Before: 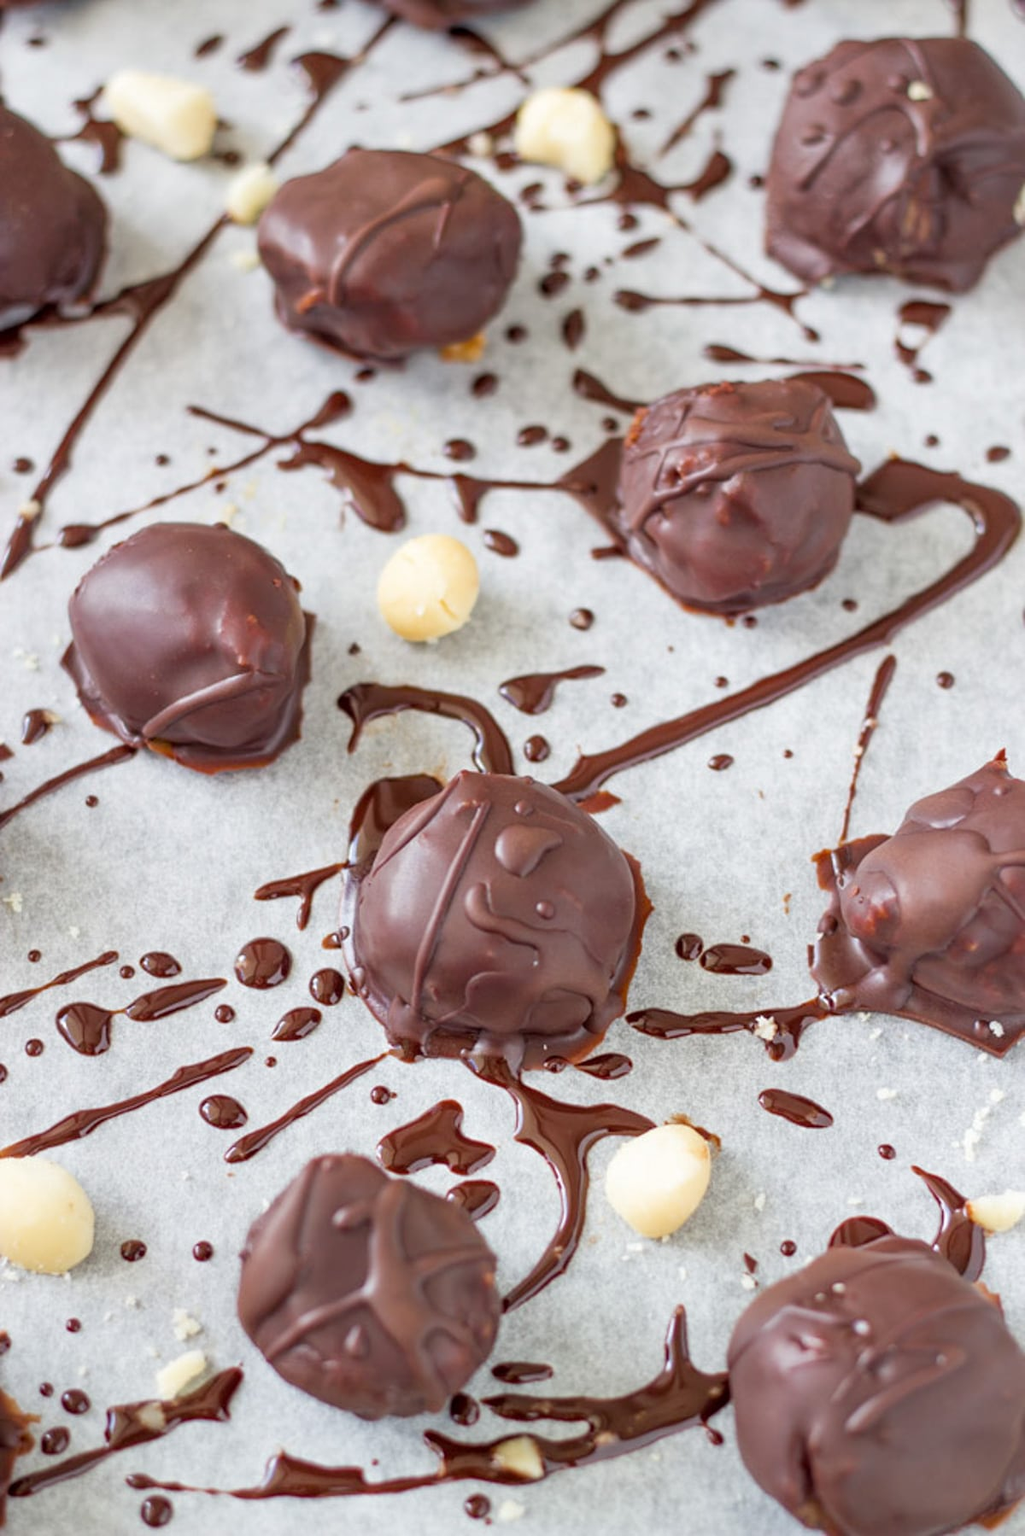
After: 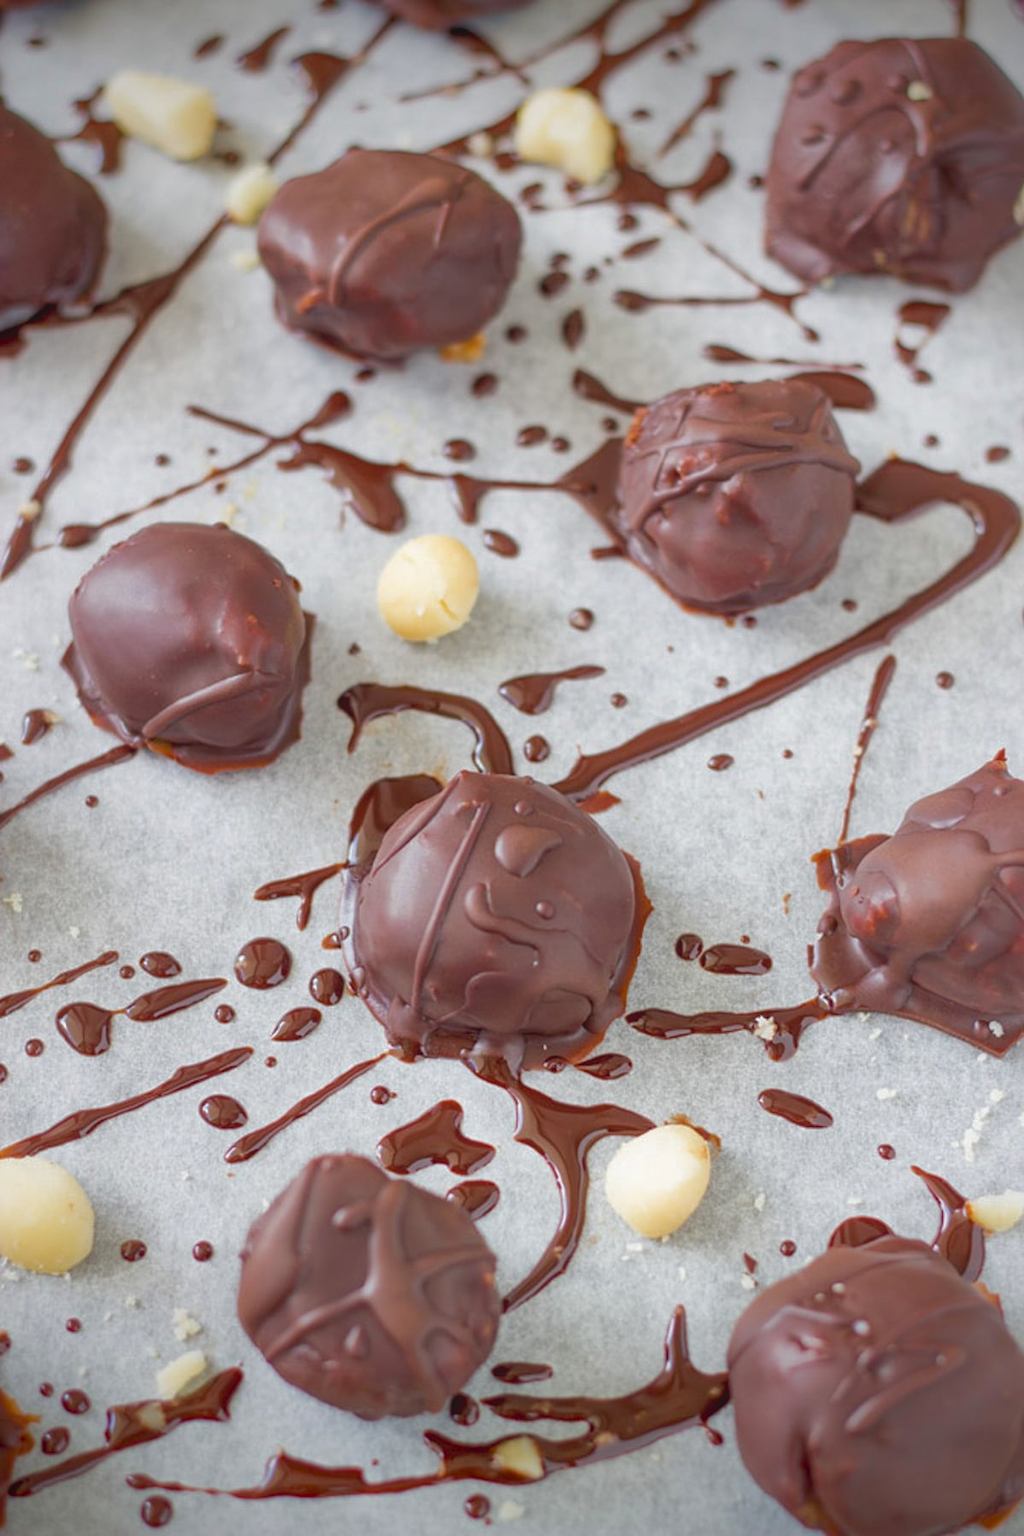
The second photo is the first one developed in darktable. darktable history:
vignetting: fall-off start 74.93%, saturation 0.371, width/height ratio 1.083, unbound false
exposure: compensate highlight preservation false
contrast equalizer: octaves 7, y [[0.5, 0.488, 0.462, 0.461, 0.491, 0.5], [0.5 ×6], [0.5 ×6], [0 ×6], [0 ×6]]
shadows and highlights: on, module defaults
